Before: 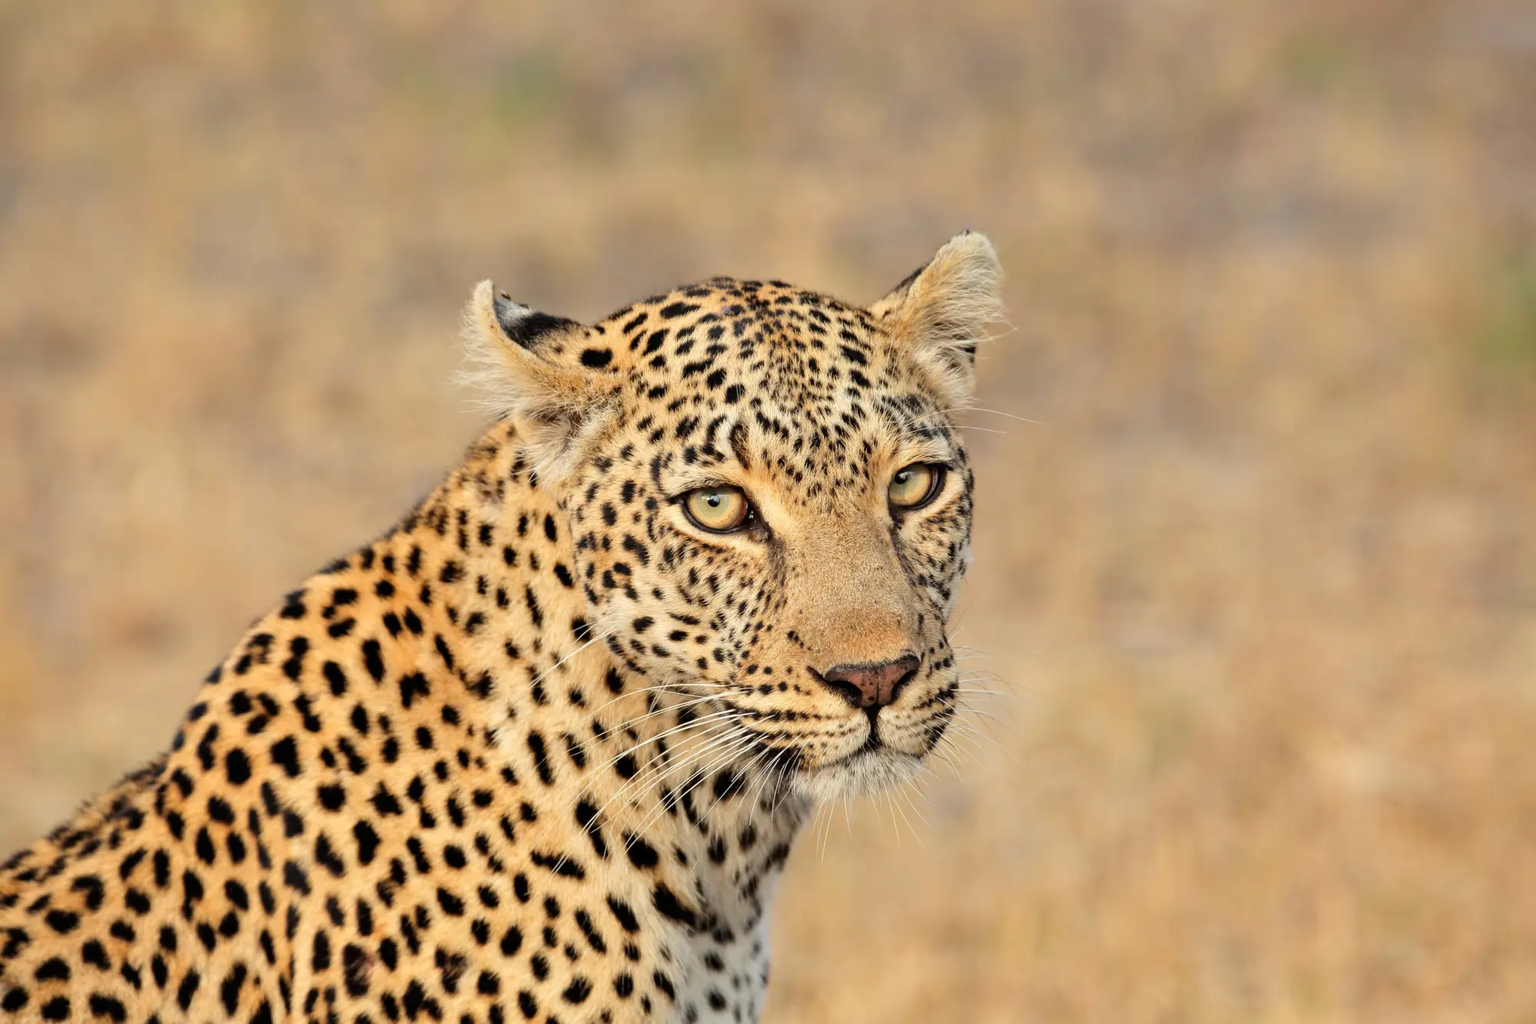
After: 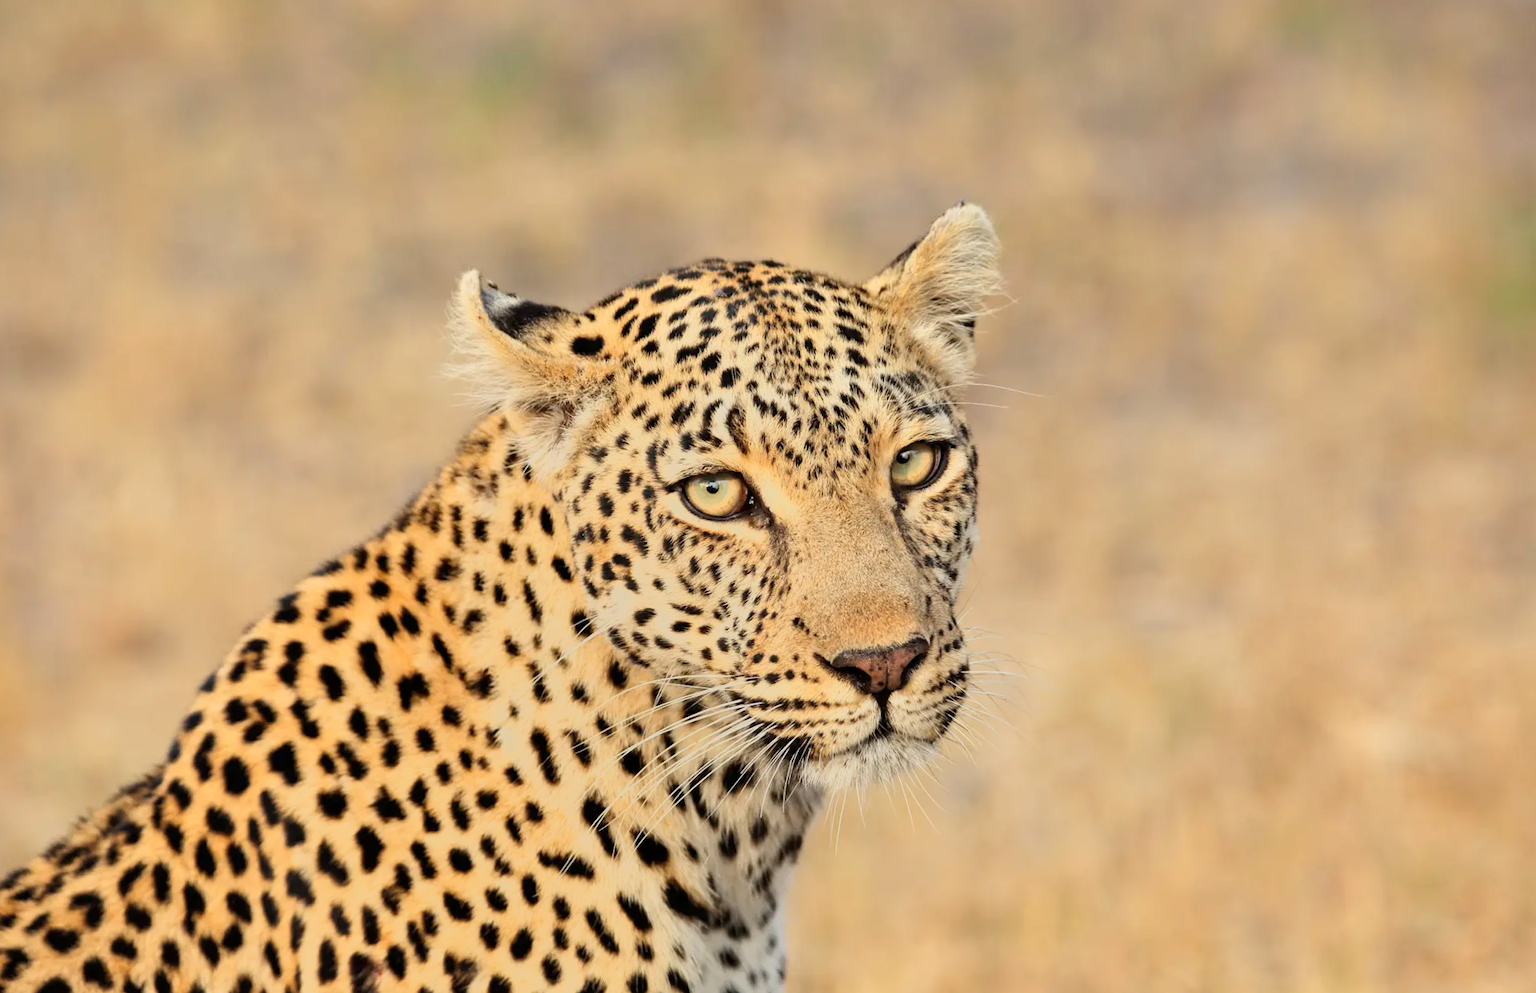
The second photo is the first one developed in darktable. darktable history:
levels: levels [0, 0.478, 1]
color contrast: green-magenta contrast 0.96
tone equalizer: -7 EV -0.63 EV, -6 EV 1 EV, -5 EV -0.45 EV, -4 EV 0.43 EV, -3 EV 0.41 EV, -2 EV 0.15 EV, -1 EV -0.15 EV, +0 EV -0.39 EV, smoothing diameter 25%, edges refinement/feathering 10, preserve details guided filter
rotate and perspective: rotation -2°, crop left 0.022, crop right 0.978, crop top 0.049, crop bottom 0.951
